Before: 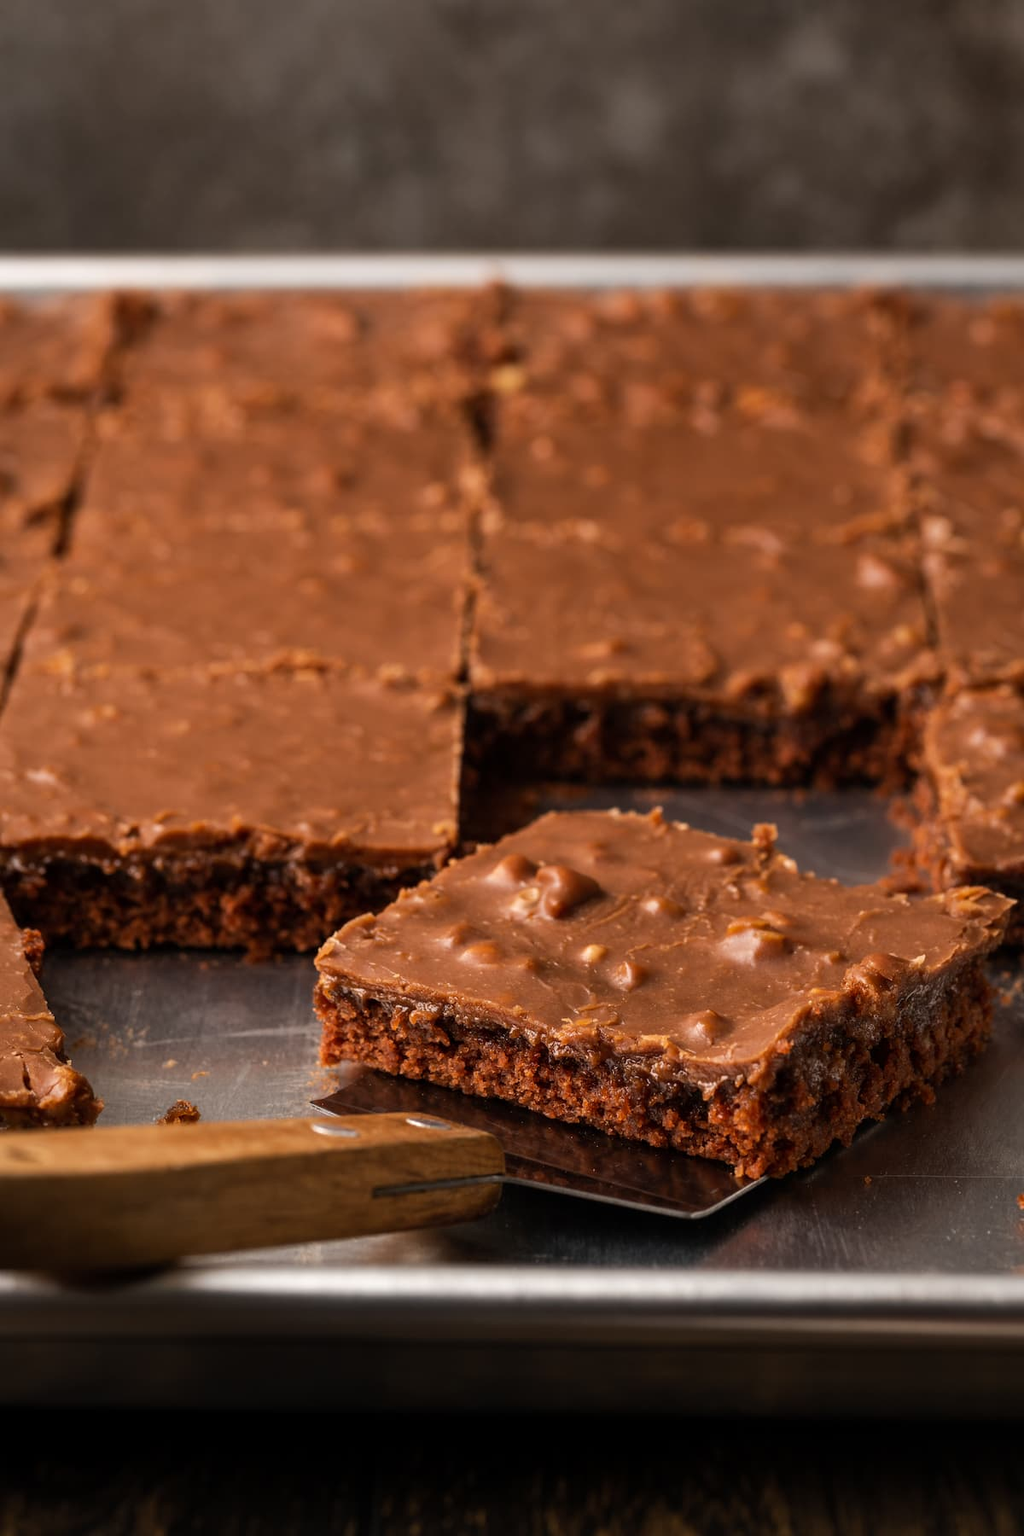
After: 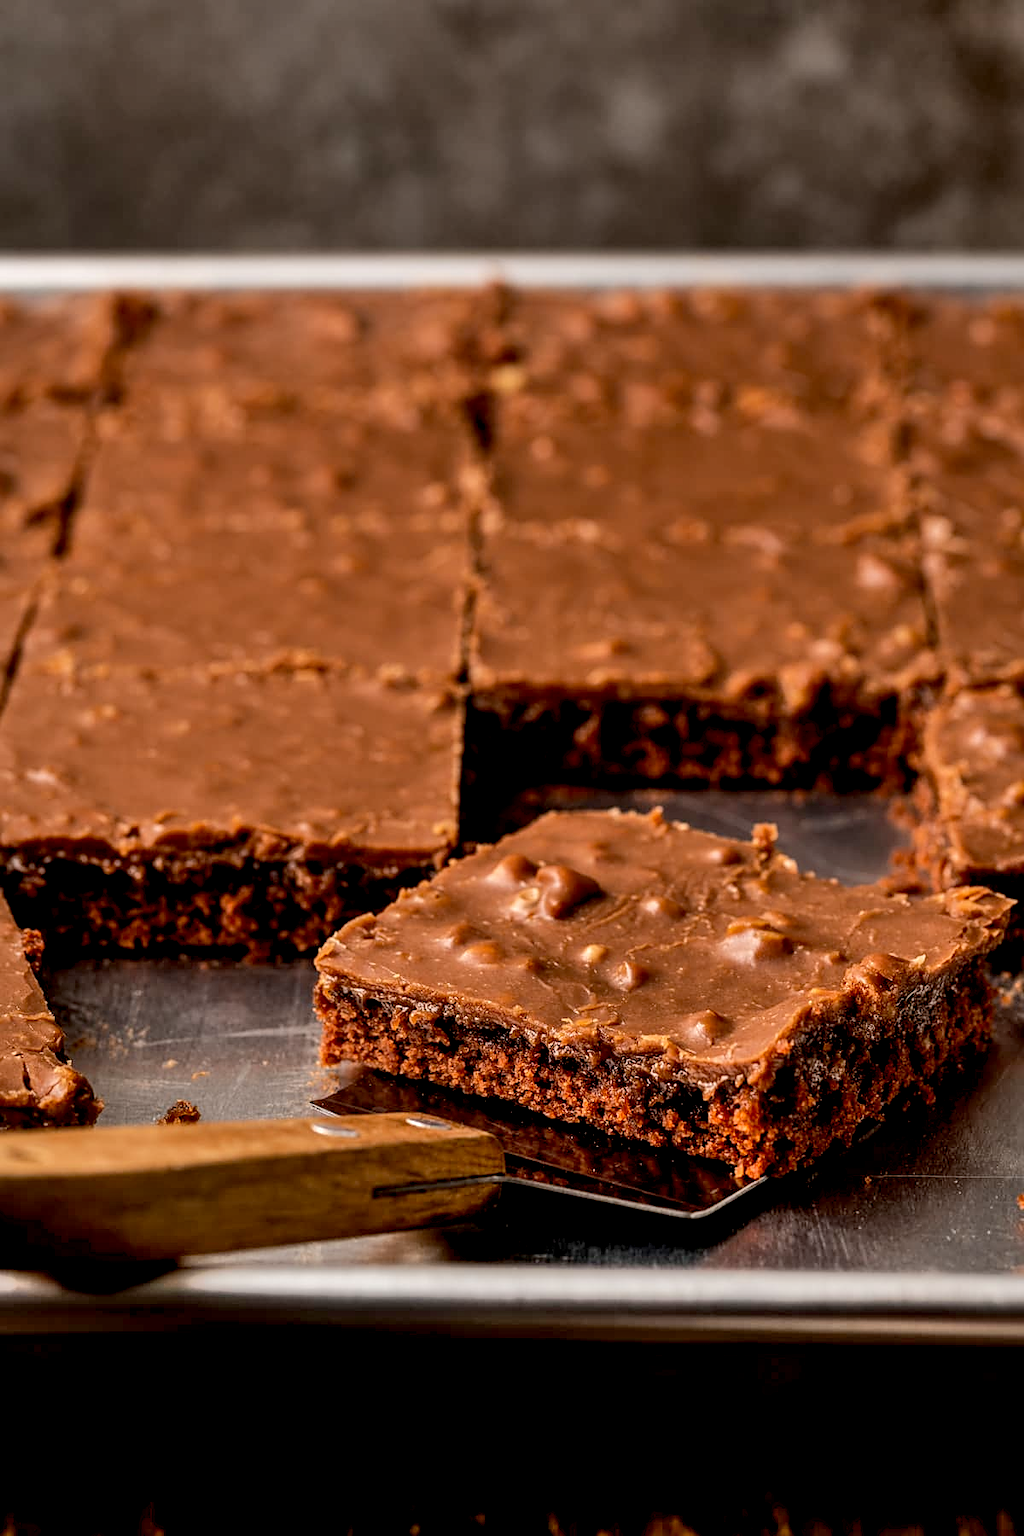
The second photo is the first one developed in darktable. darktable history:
local contrast: on, module defaults
shadows and highlights: low approximation 0.01, soften with gaussian
exposure: black level correction 0.01, compensate highlight preservation false
sharpen: on, module defaults
